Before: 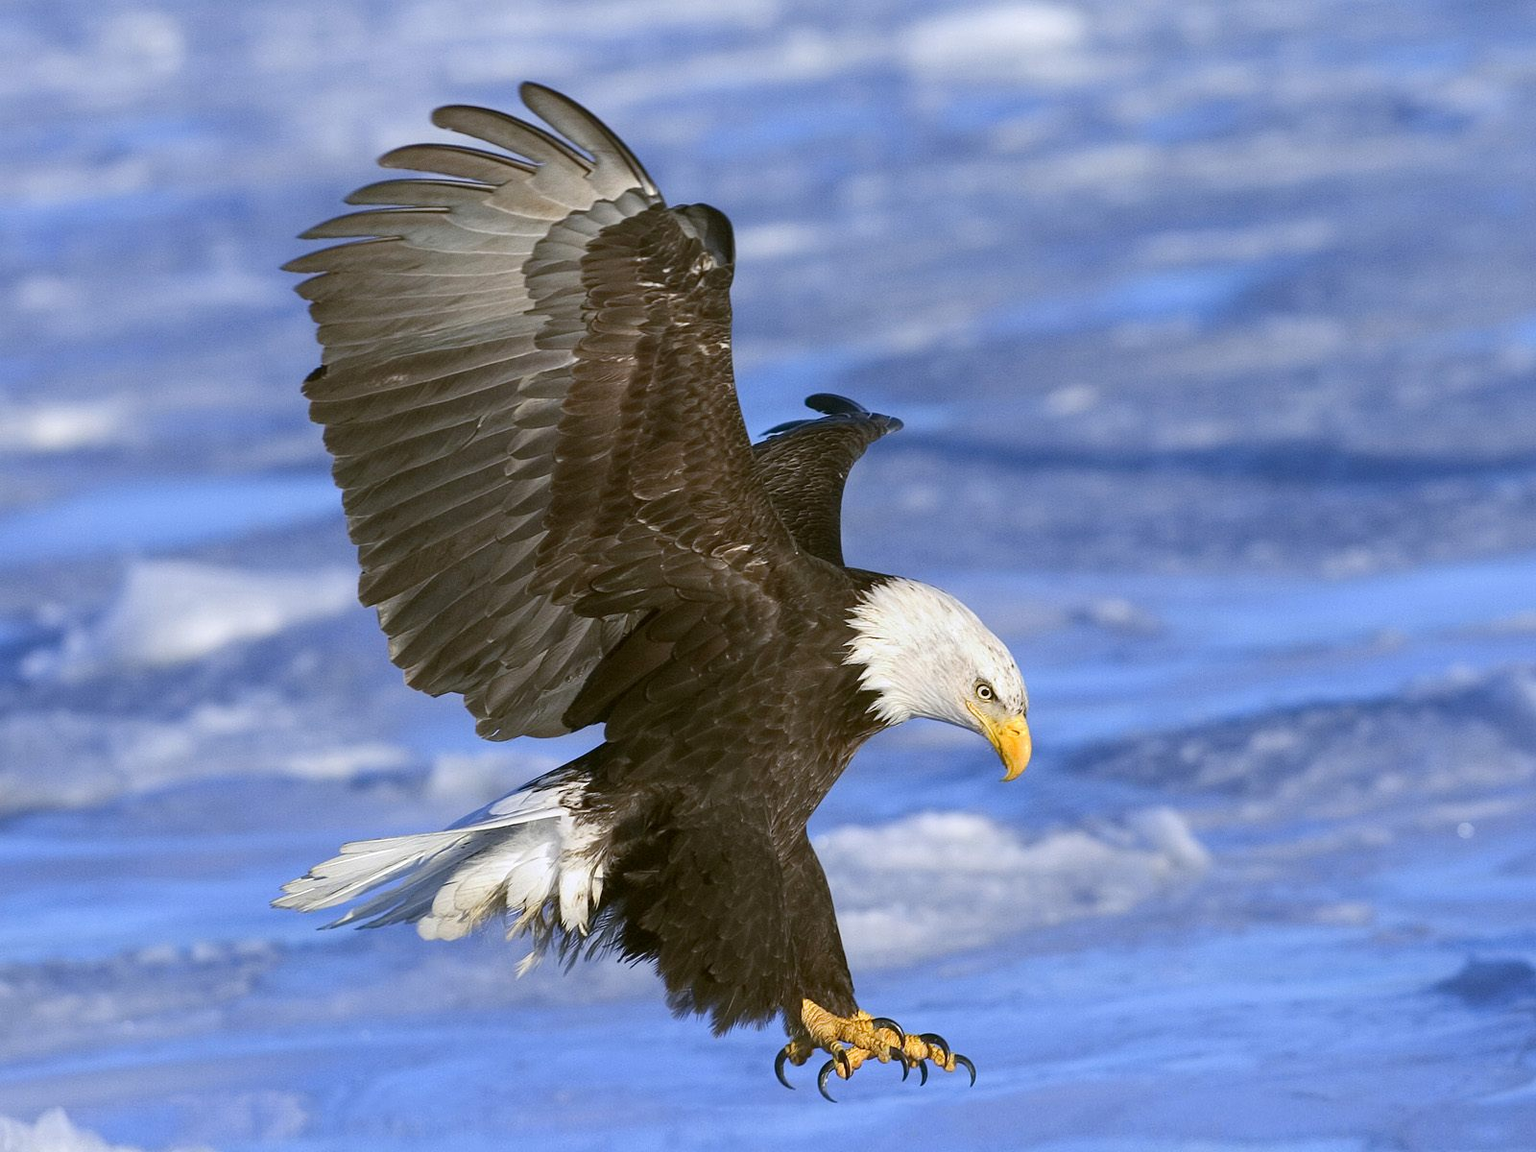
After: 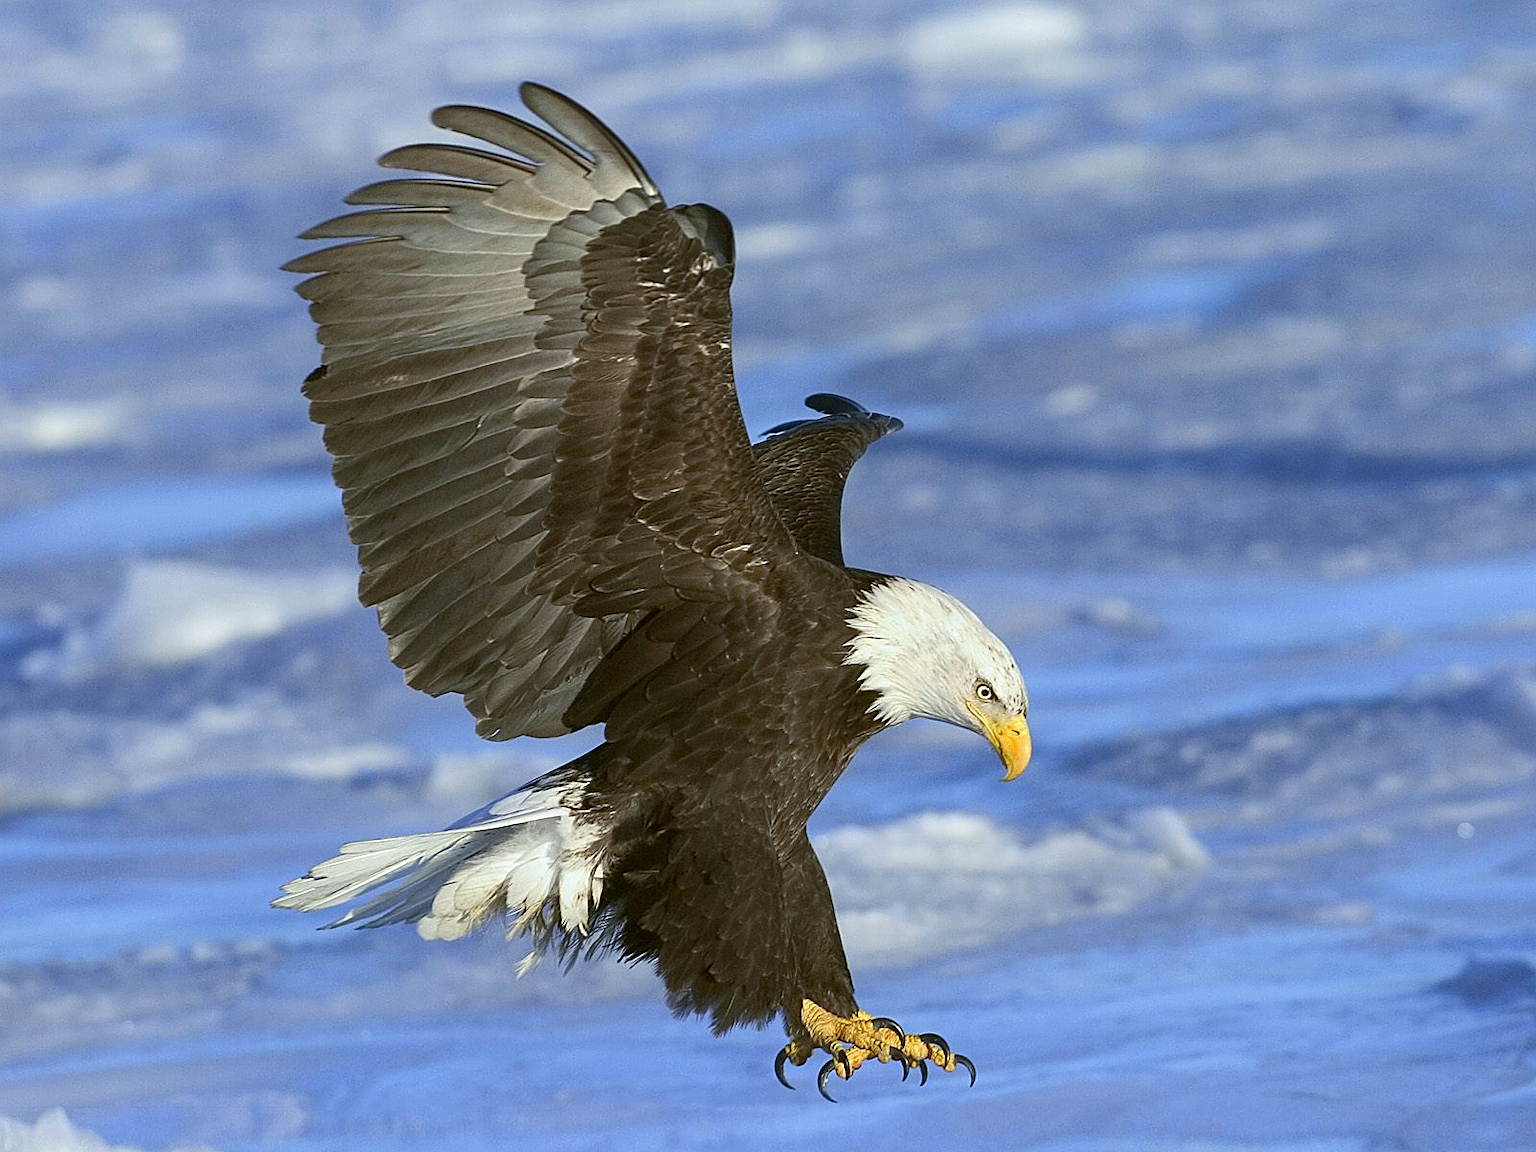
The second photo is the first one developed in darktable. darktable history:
sharpen: on, module defaults
color correction: highlights a* -4.53, highlights b* 5.03, saturation 0.957
